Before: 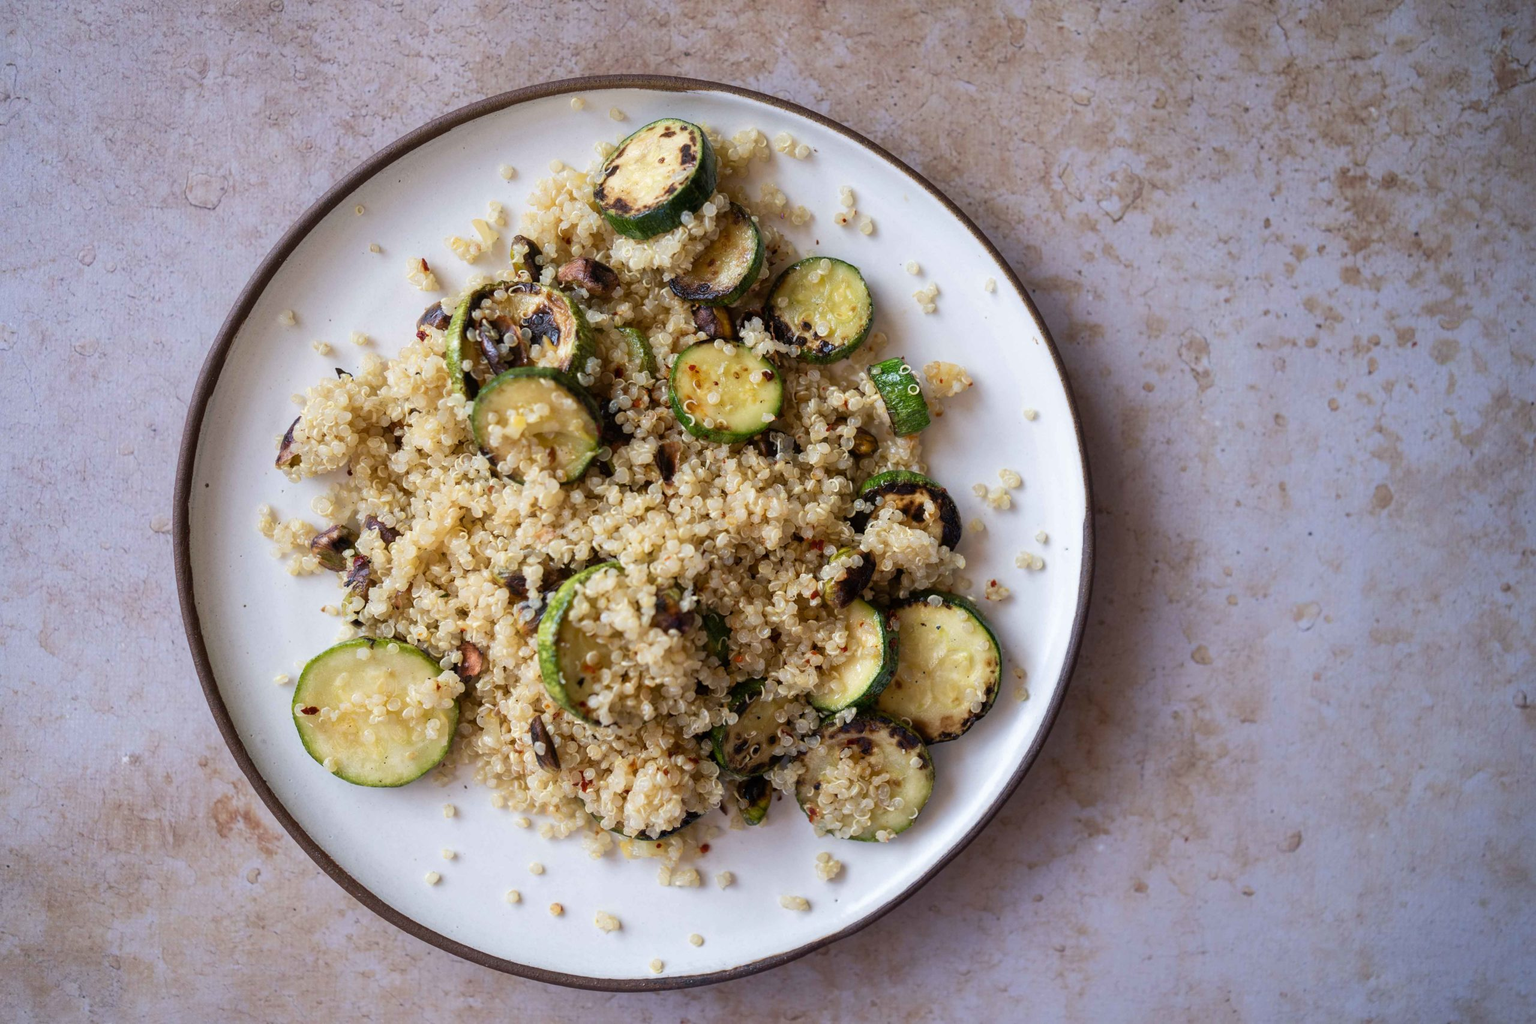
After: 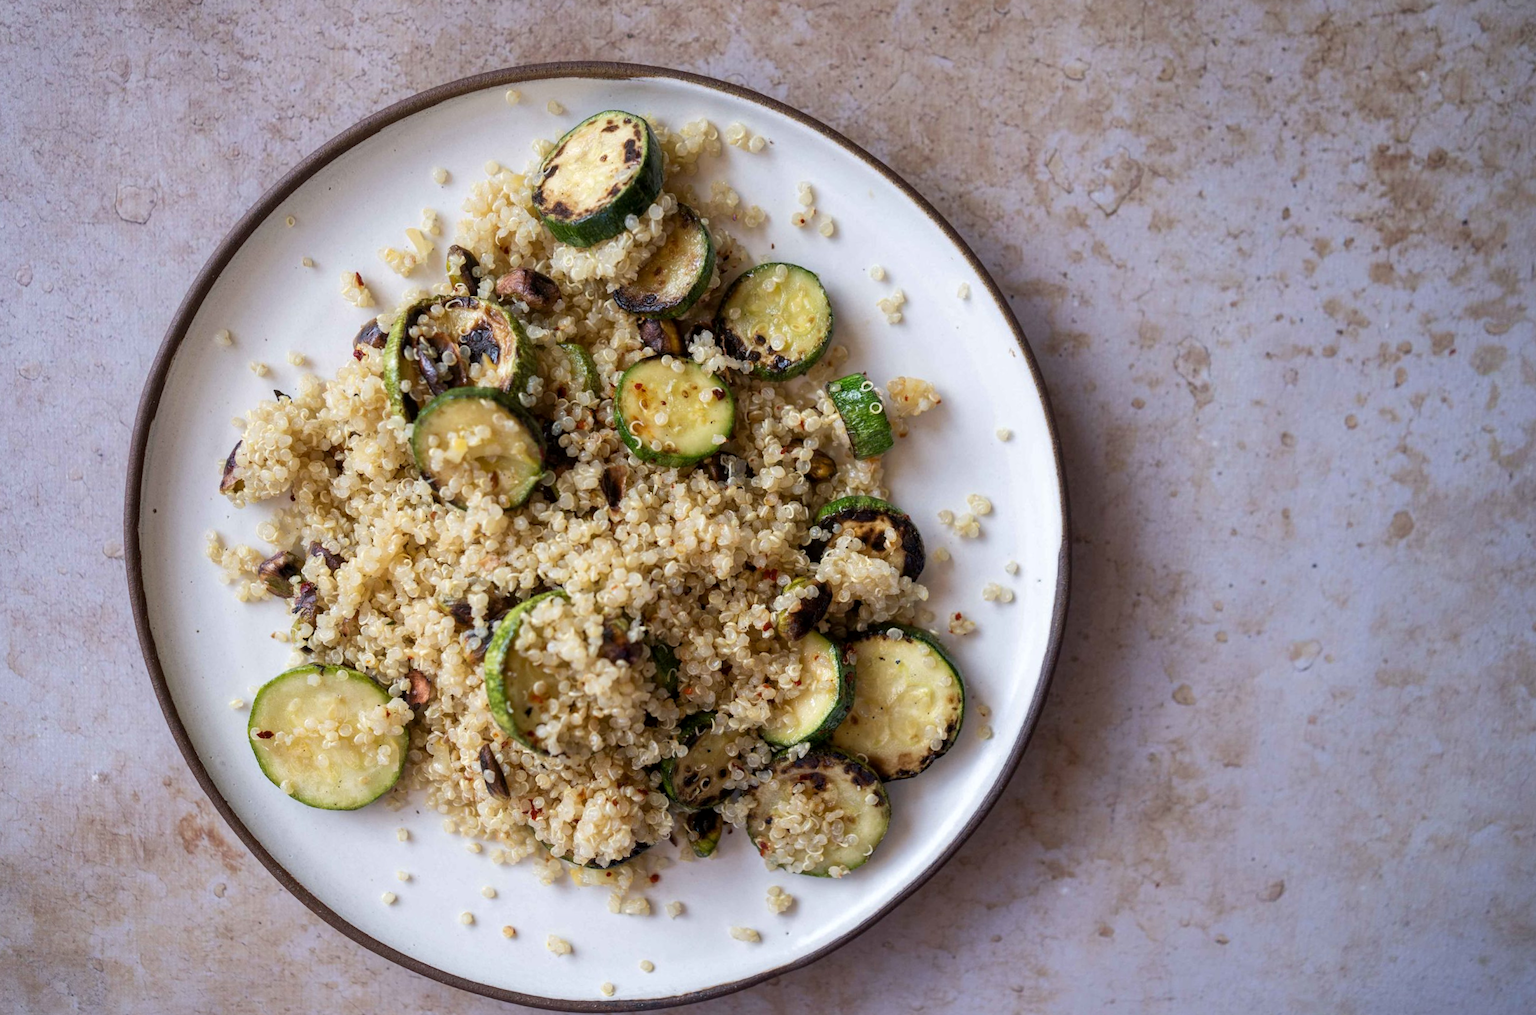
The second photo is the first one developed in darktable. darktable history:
local contrast: highlights 100%, shadows 100%, detail 120%, midtone range 0.2
rotate and perspective: rotation 0.062°, lens shift (vertical) 0.115, lens shift (horizontal) -0.133, crop left 0.047, crop right 0.94, crop top 0.061, crop bottom 0.94
white balance: emerald 1
